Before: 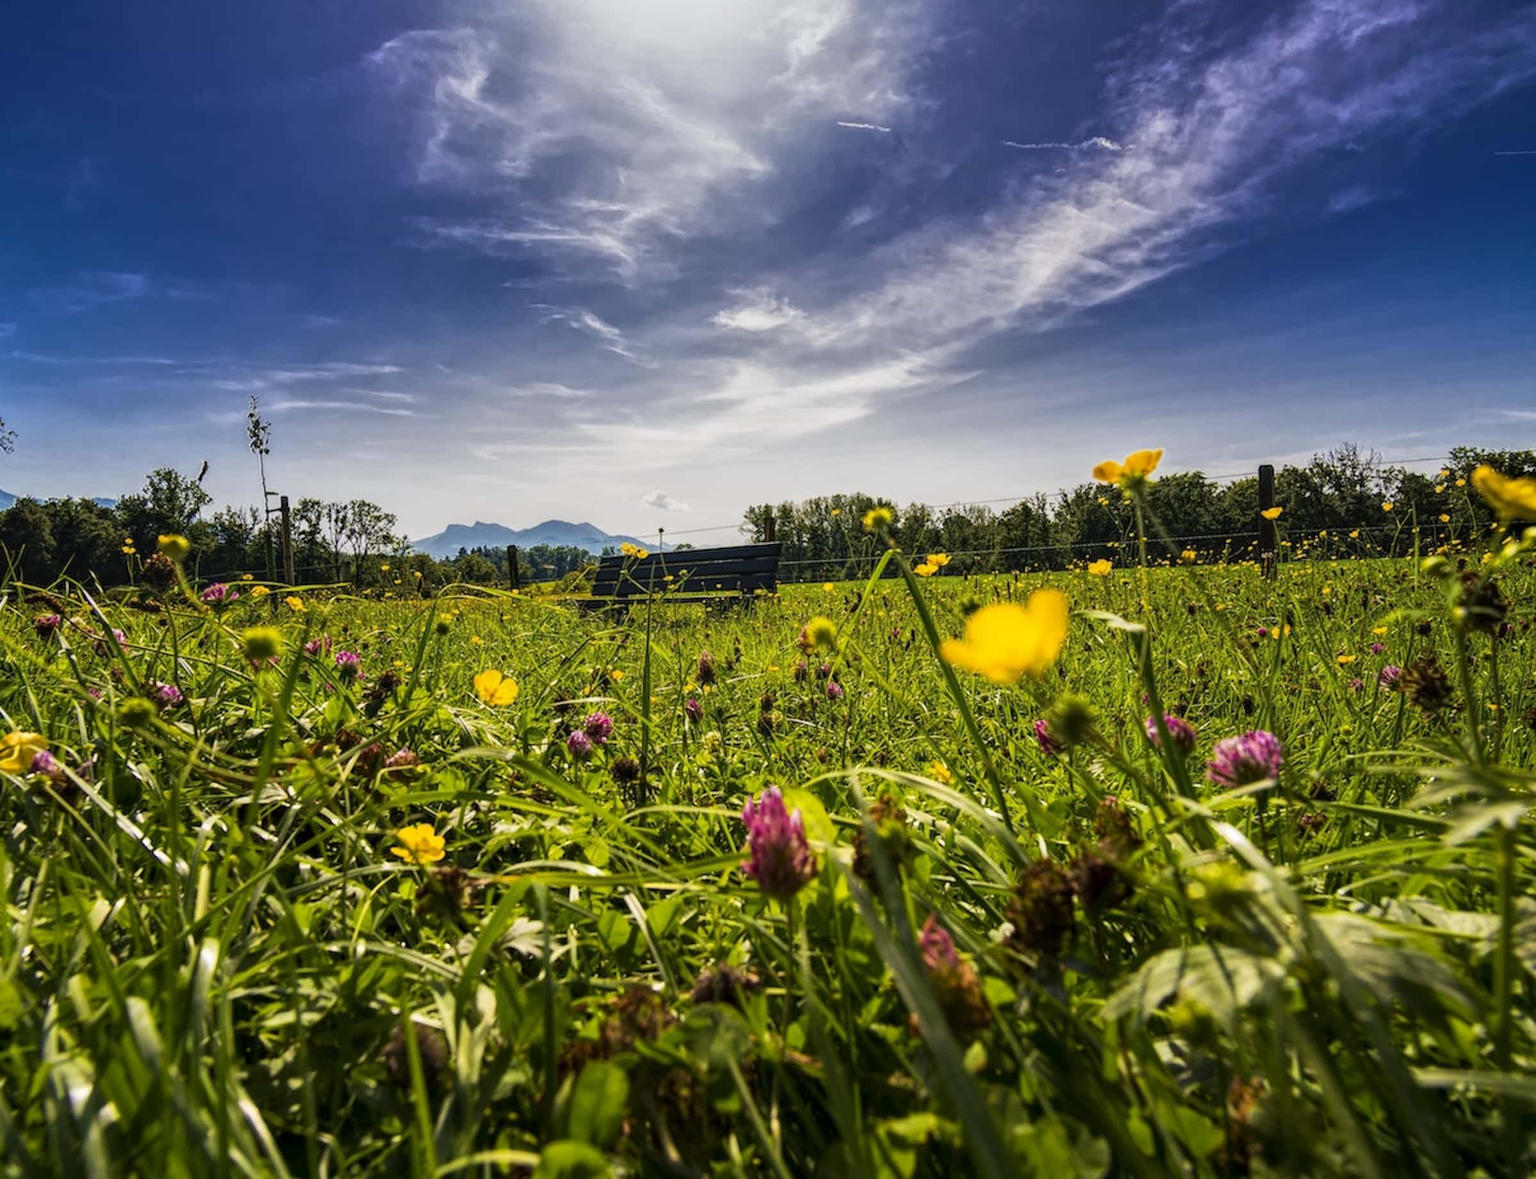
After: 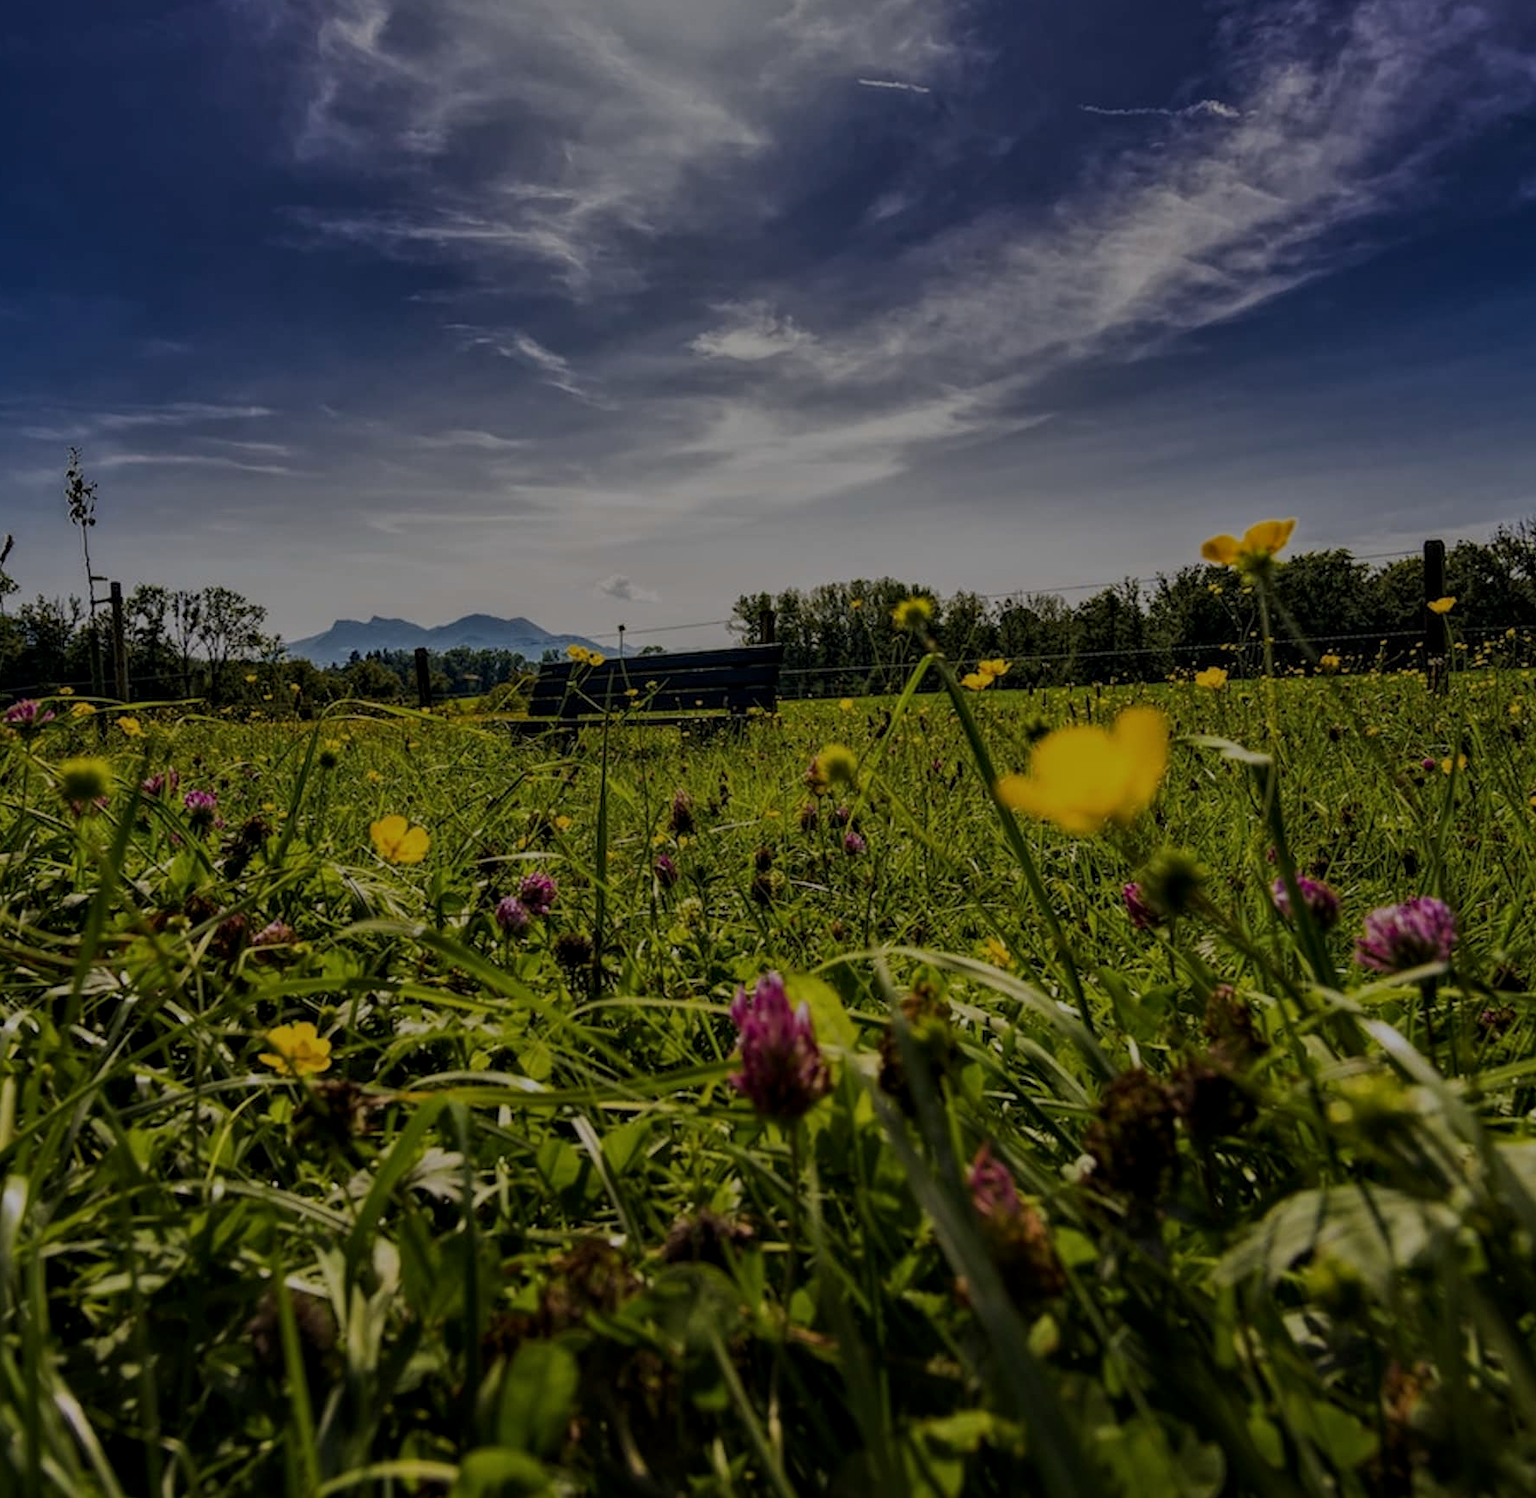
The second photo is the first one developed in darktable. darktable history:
crop and rotate: left 12.945%, top 5.328%, right 12.596%
exposure: exposure -1.531 EV, compensate highlight preservation false
contrast equalizer: octaves 7, y [[0.6 ×6], [0.55 ×6], [0 ×6], [0 ×6], [0 ×6]], mix 0.298
